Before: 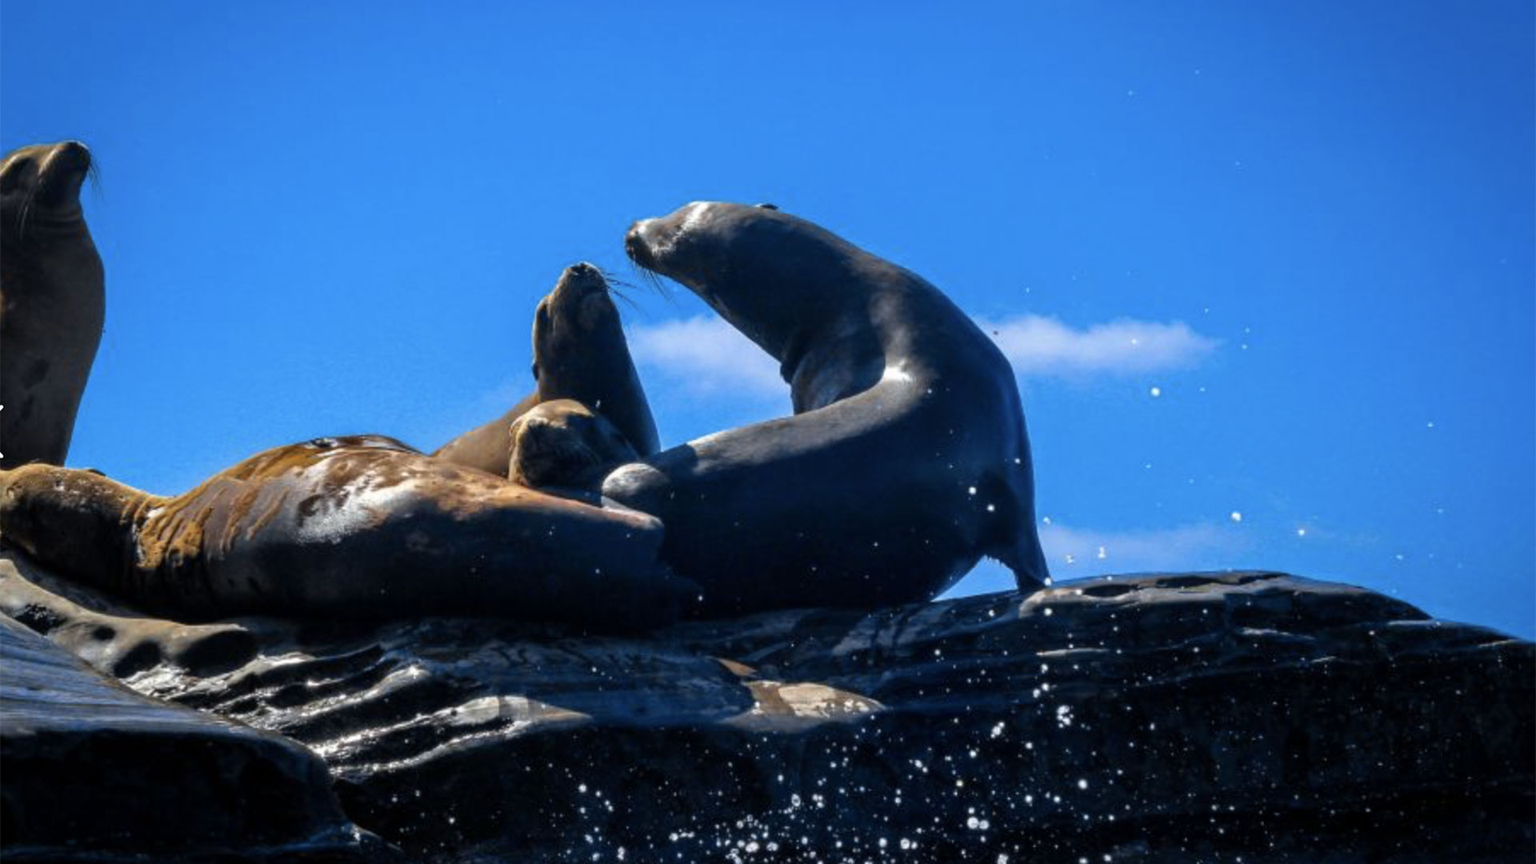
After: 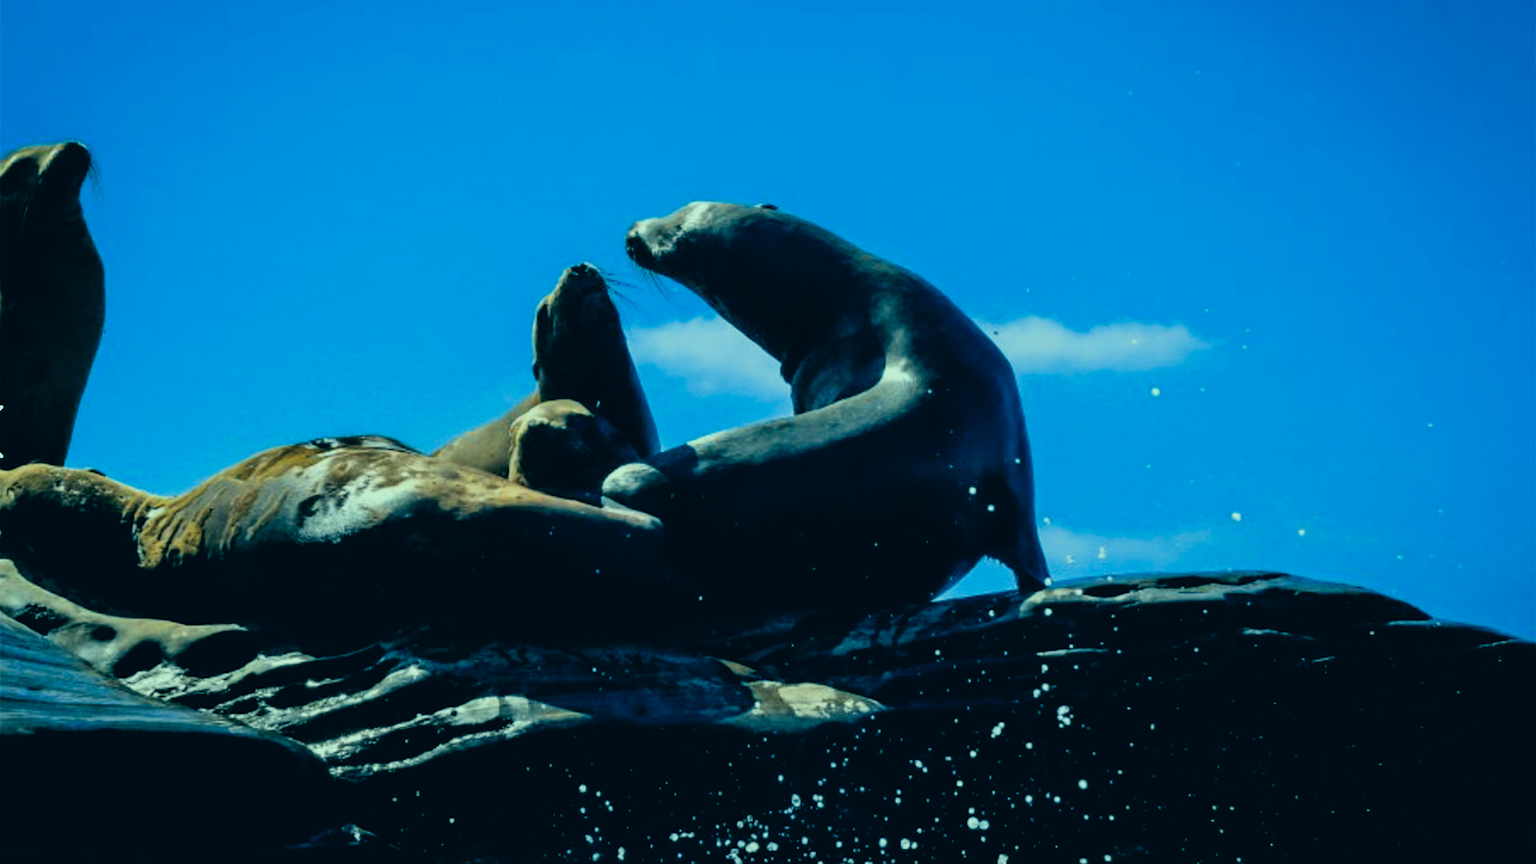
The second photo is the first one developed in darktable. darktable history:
filmic rgb: black relative exposure -5.12 EV, white relative exposure 3.97 EV, hardness 2.9, contrast 1.3, iterations of high-quality reconstruction 0
color correction: highlights a* -19.65, highlights b* 9.8, shadows a* -19.7, shadows b* -11.42
